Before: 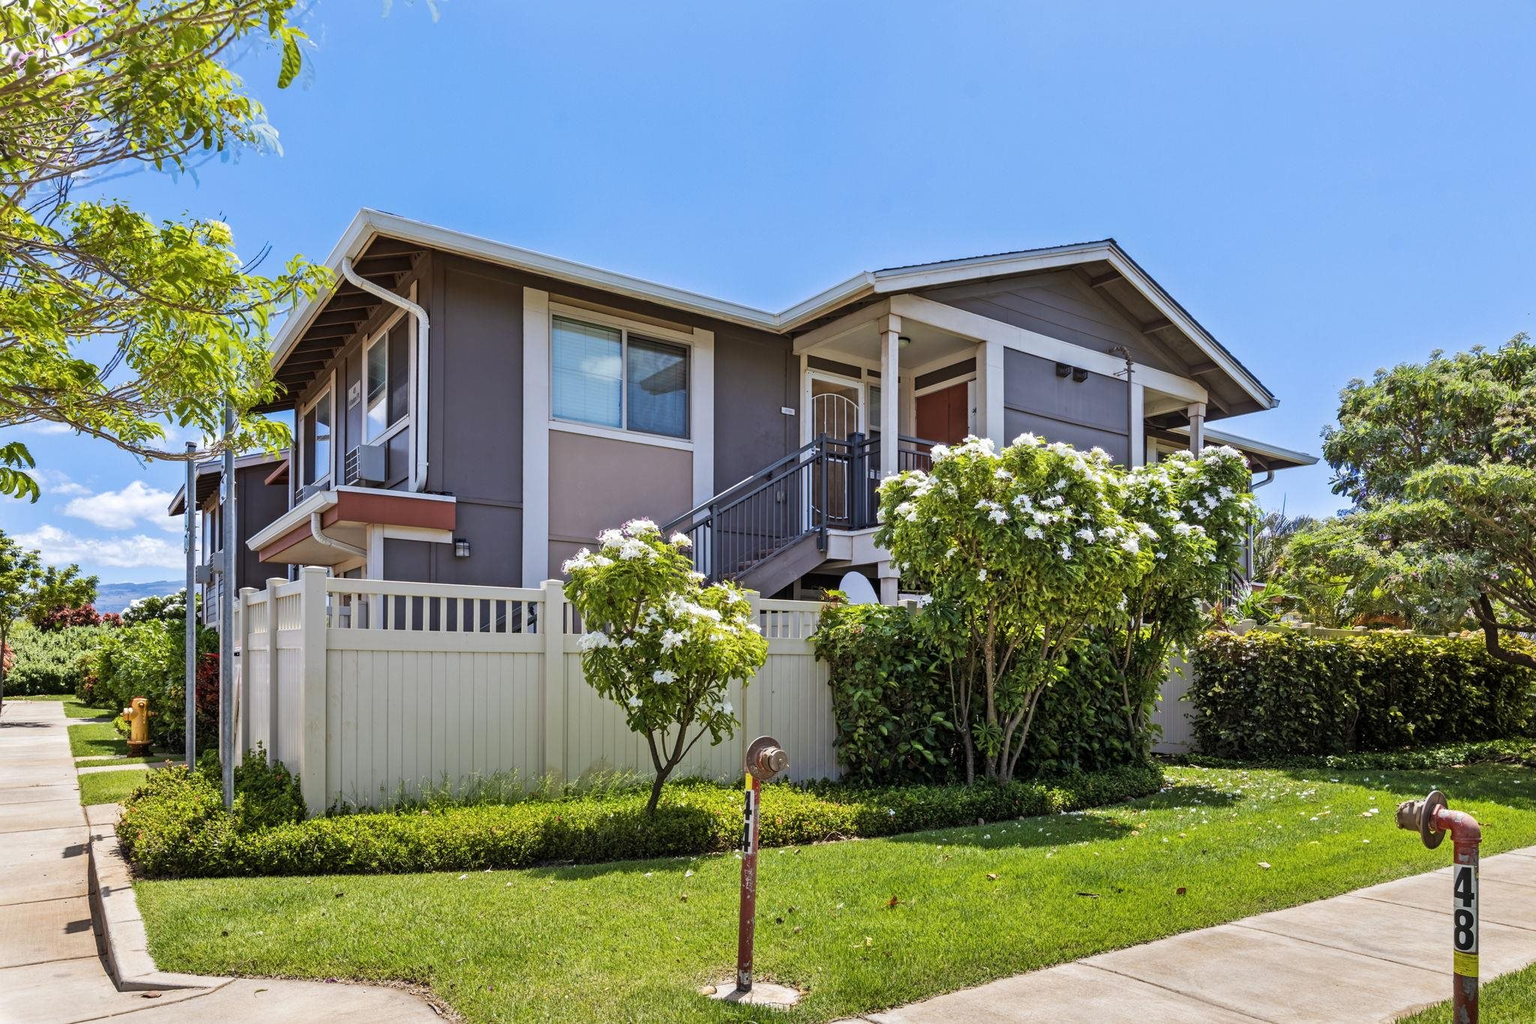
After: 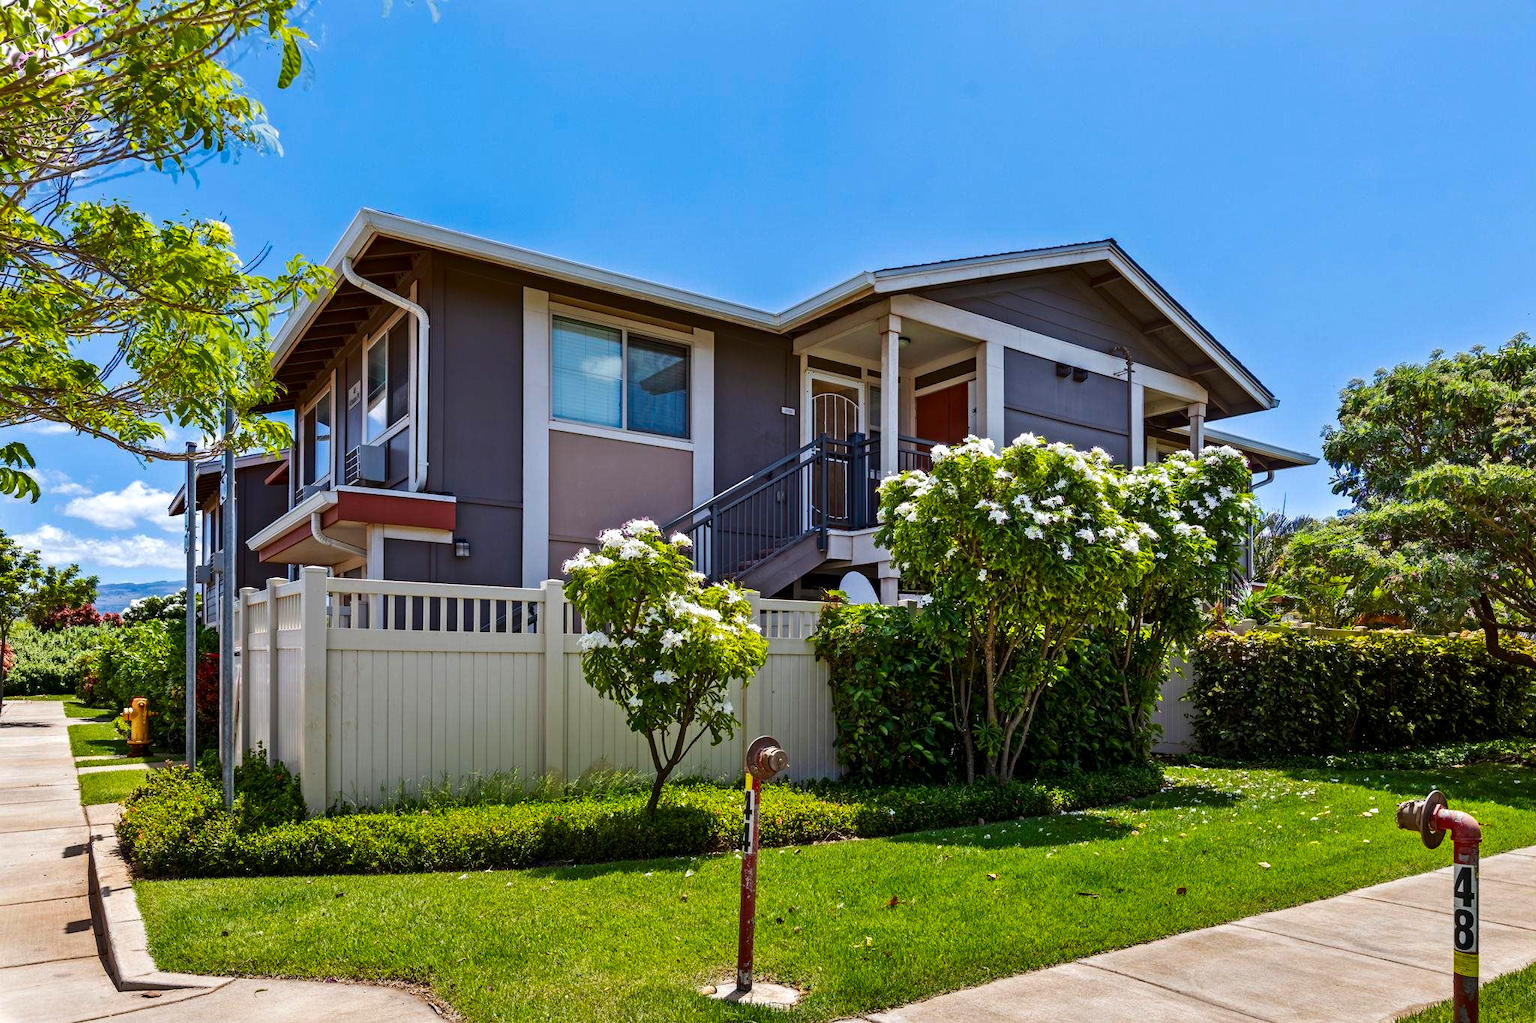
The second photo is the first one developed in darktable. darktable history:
contrast brightness saturation: brightness -0.2, saturation 0.08
exposure: black level correction 0.001, exposure 0.14 EV, compensate highlight preservation false
